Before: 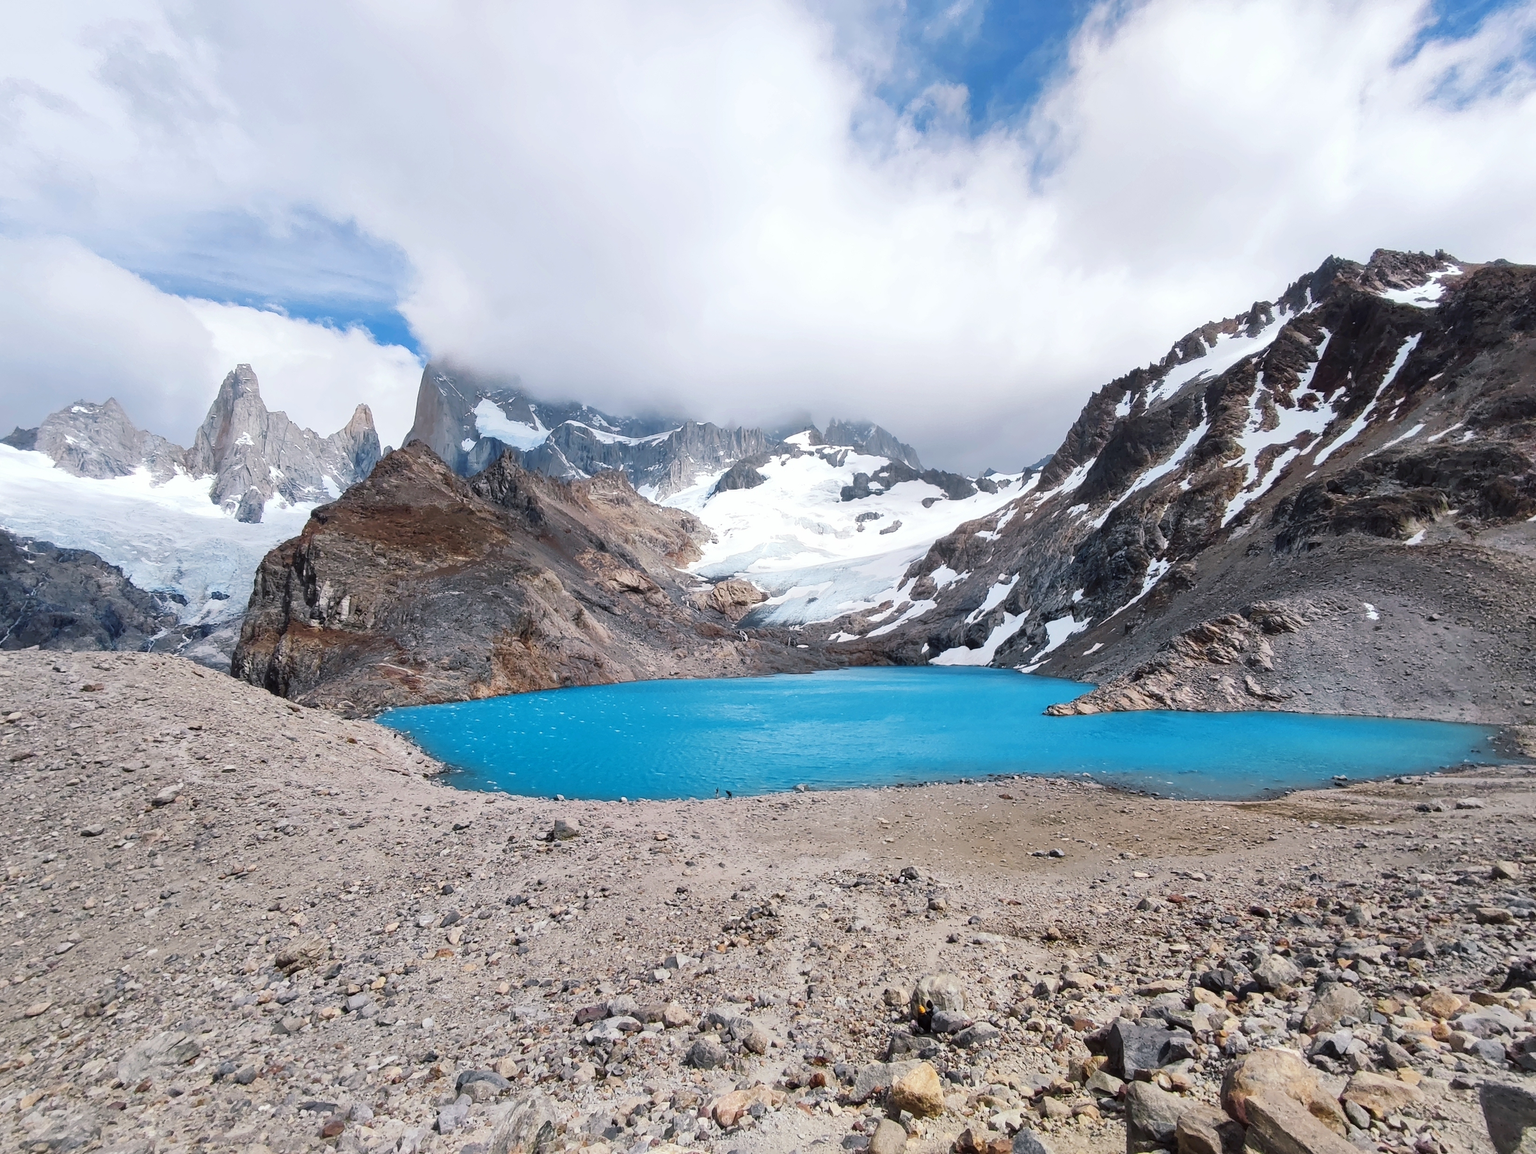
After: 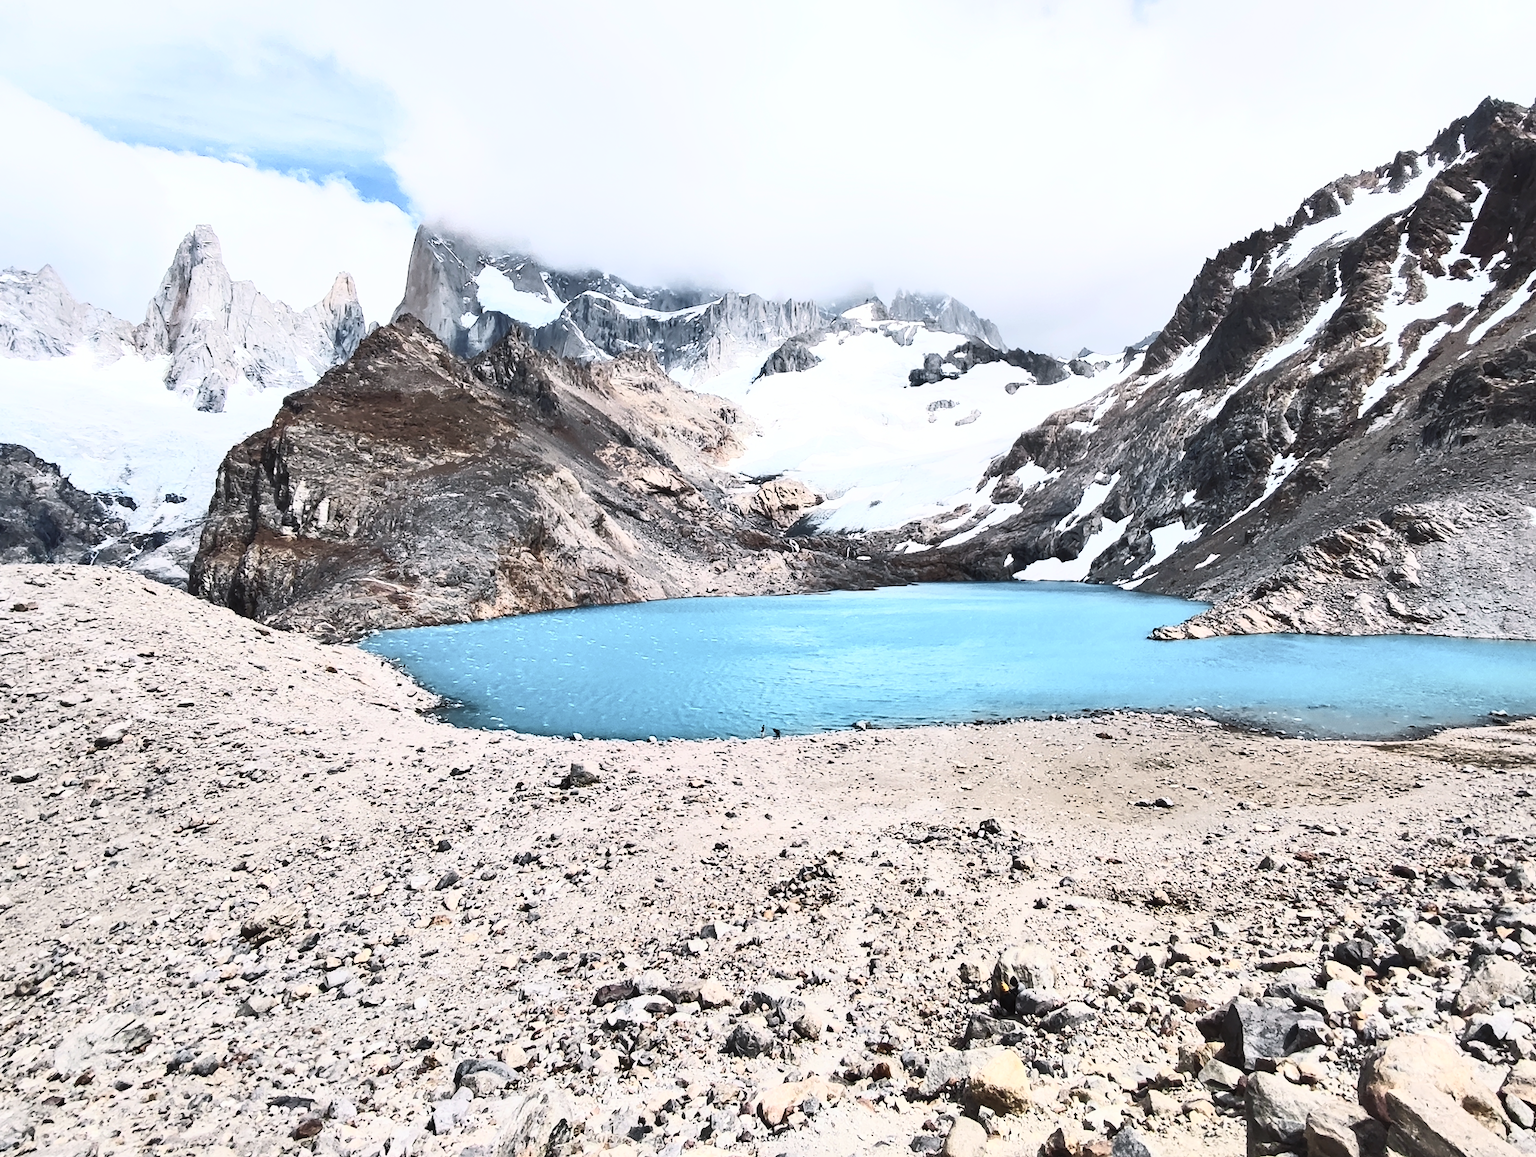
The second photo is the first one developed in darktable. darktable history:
crop and rotate: left 4.704%, top 15.14%, right 10.659%
shadows and highlights: radius 131.23, soften with gaussian
contrast brightness saturation: contrast 0.577, brightness 0.567, saturation -0.33
tone equalizer: -7 EV 0.124 EV
